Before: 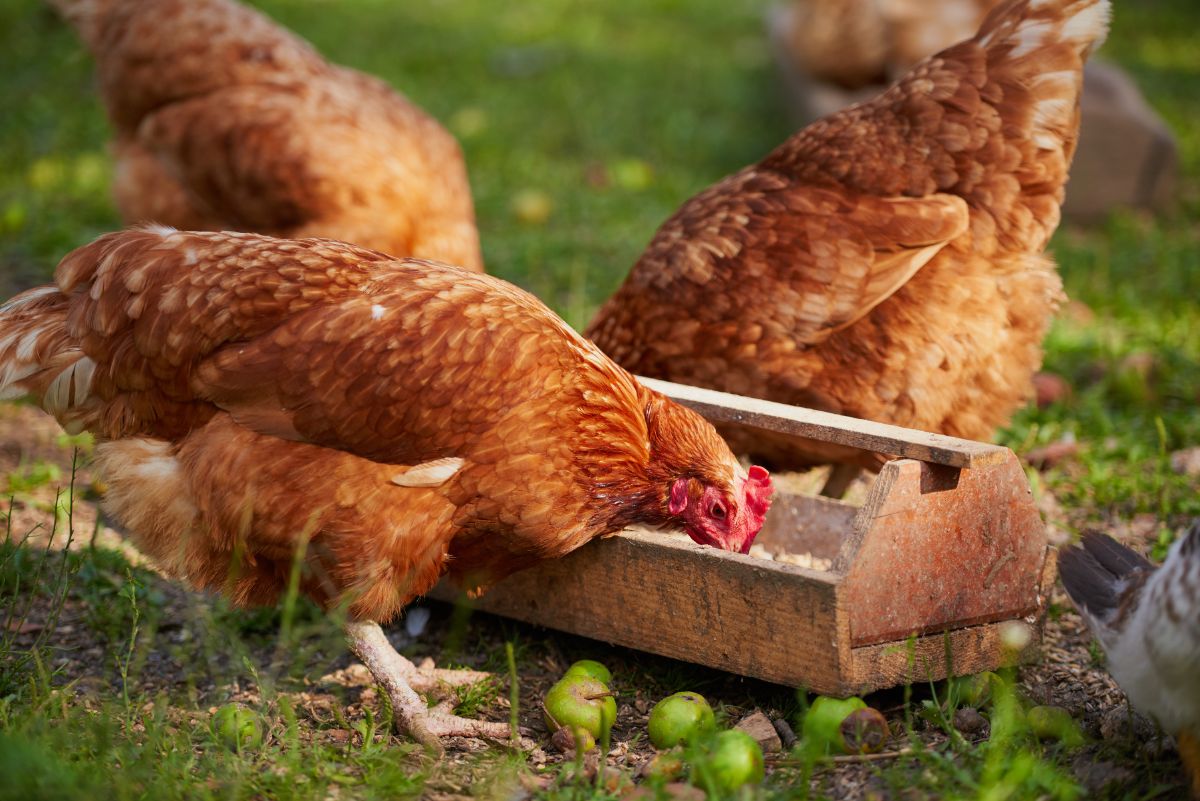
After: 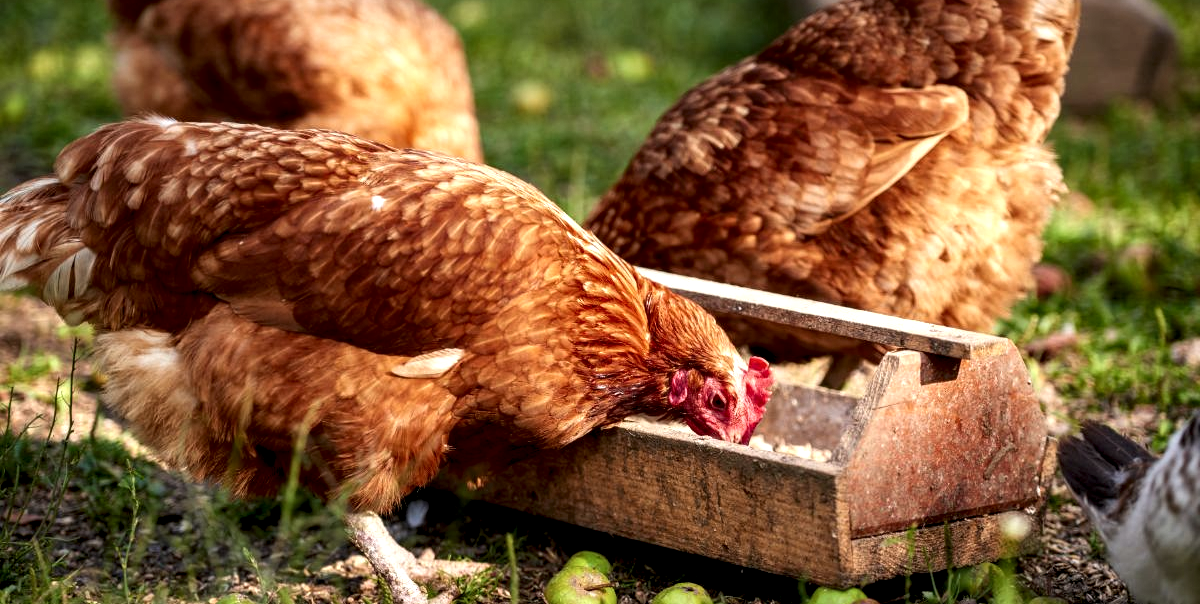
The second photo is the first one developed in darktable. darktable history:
crop: top 13.661%, bottom 10.825%
local contrast: highlights 81%, shadows 57%, detail 175%, midtone range 0.598
tone equalizer: edges refinement/feathering 500, mask exposure compensation -1.57 EV, preserve details no
